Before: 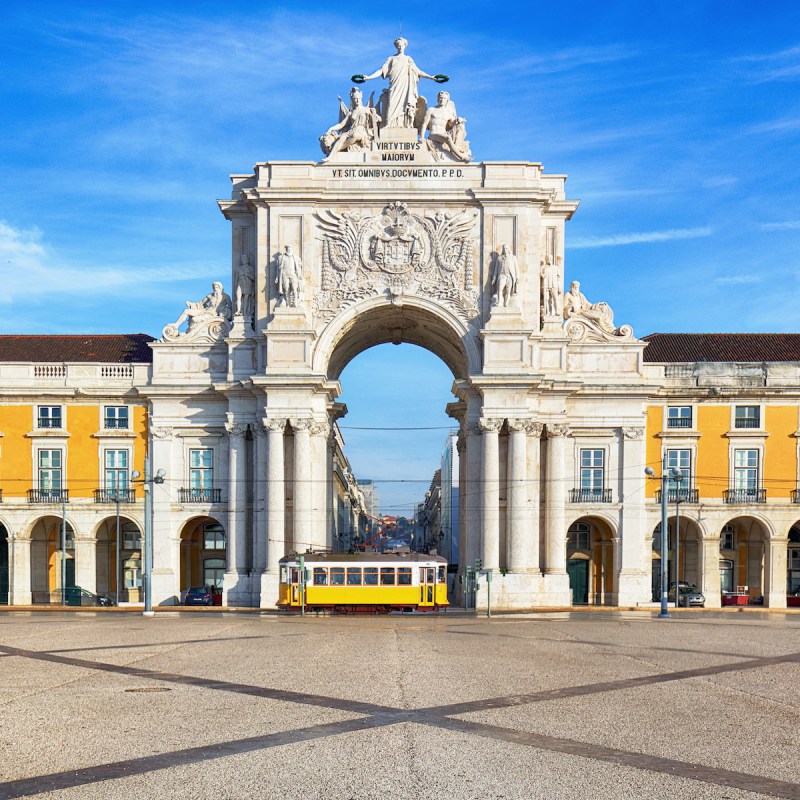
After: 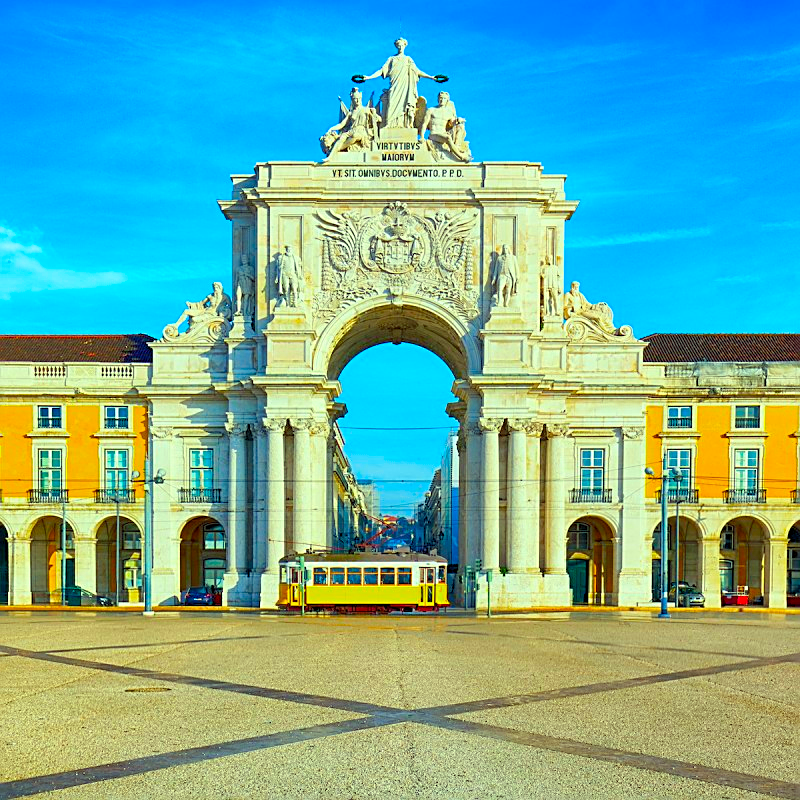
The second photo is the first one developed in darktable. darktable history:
color correction: highlights a* -10.74, highlights b* 9.83, saturation 1.71
exposure: compensate exposure bias true, compensate highlight preservation false
sharpen: on, module defaults
color balance rgb: power › chroma 0.485%, power › hue 215.21°, perceptual saturation grading › global saturation 29.353%, perceptual brilliance grading › mid-tones 9.53%, perceptual brilliance grading › shadows 14.947%
